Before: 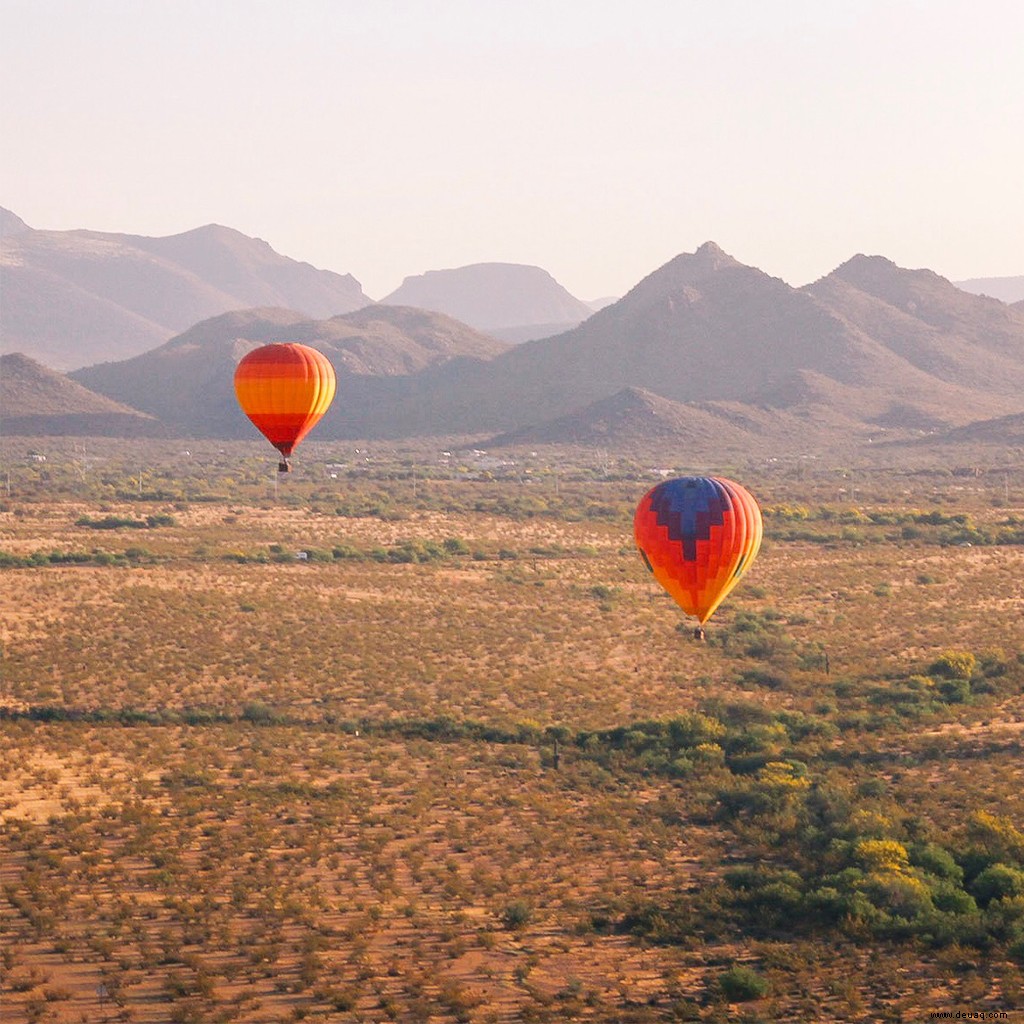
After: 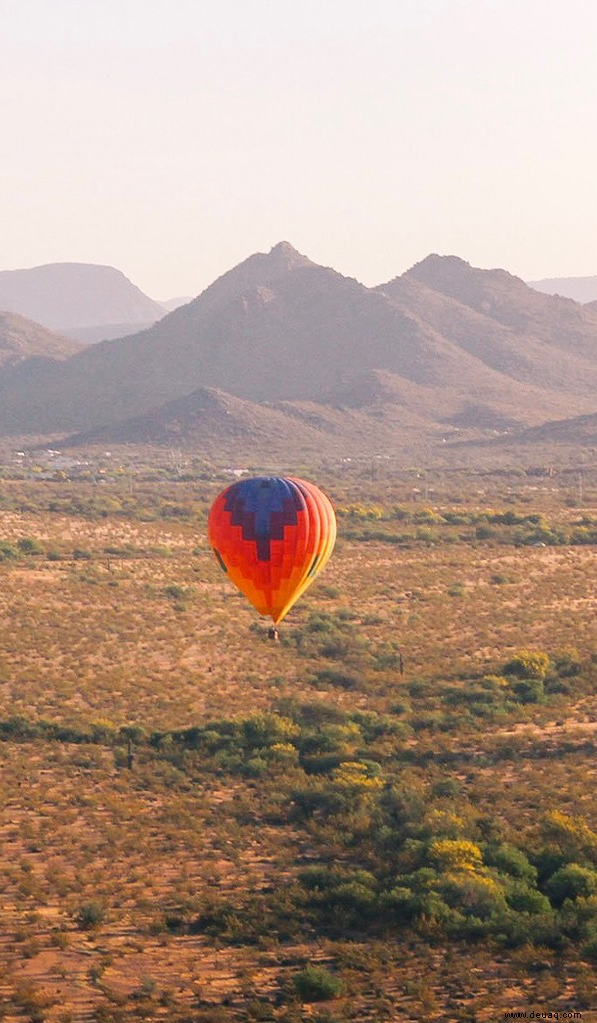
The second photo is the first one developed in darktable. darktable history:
crop: left 41.649%
